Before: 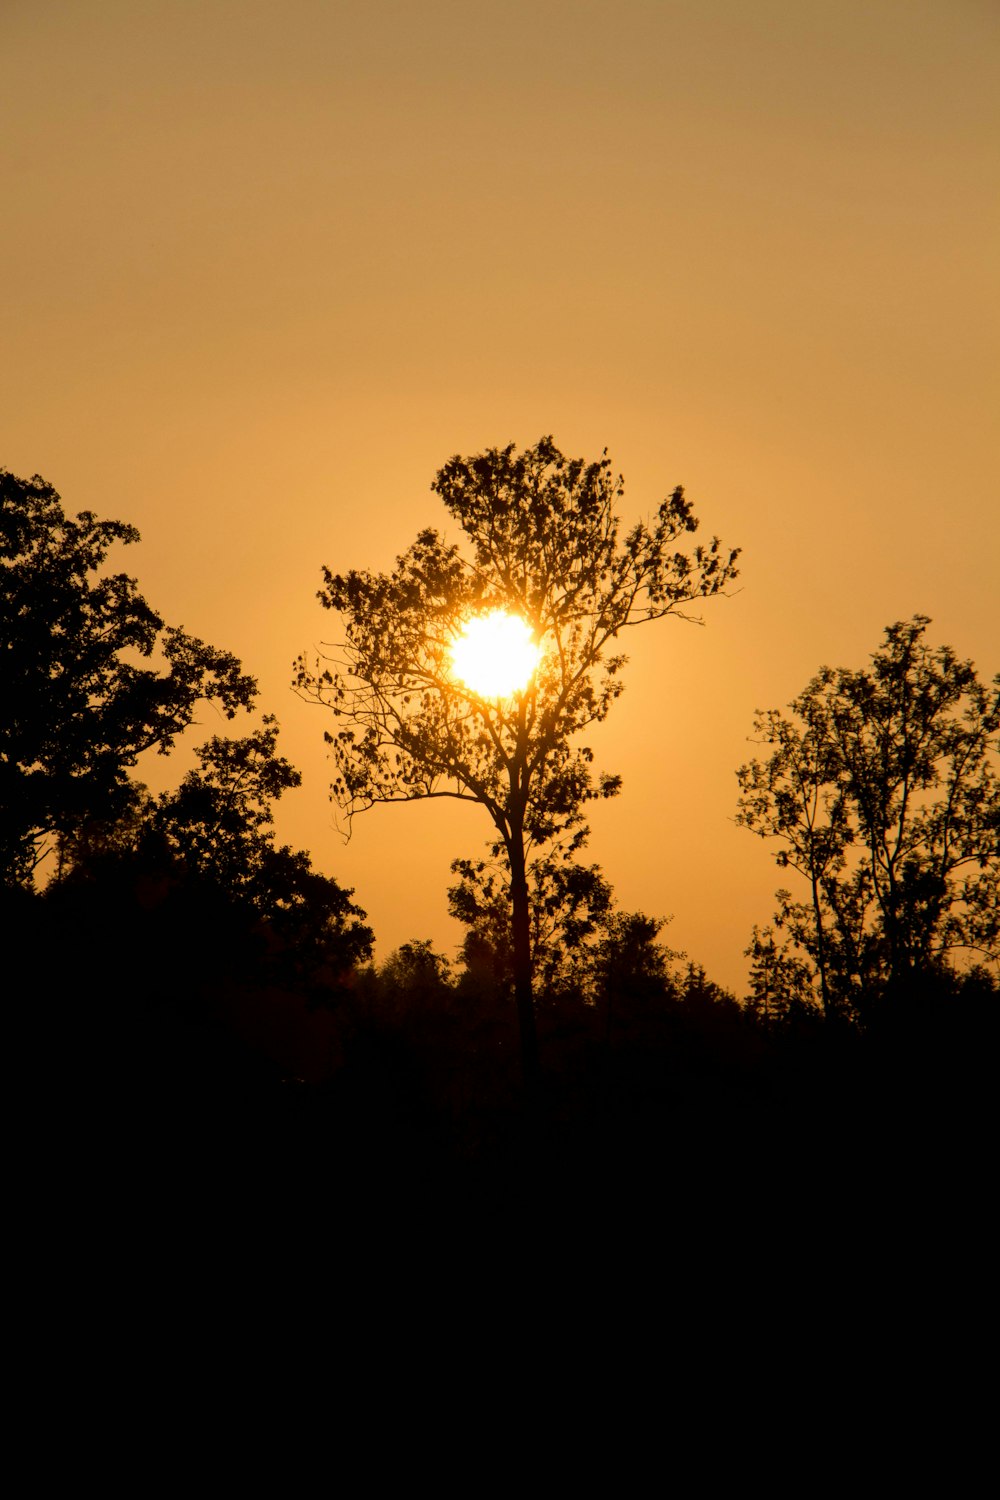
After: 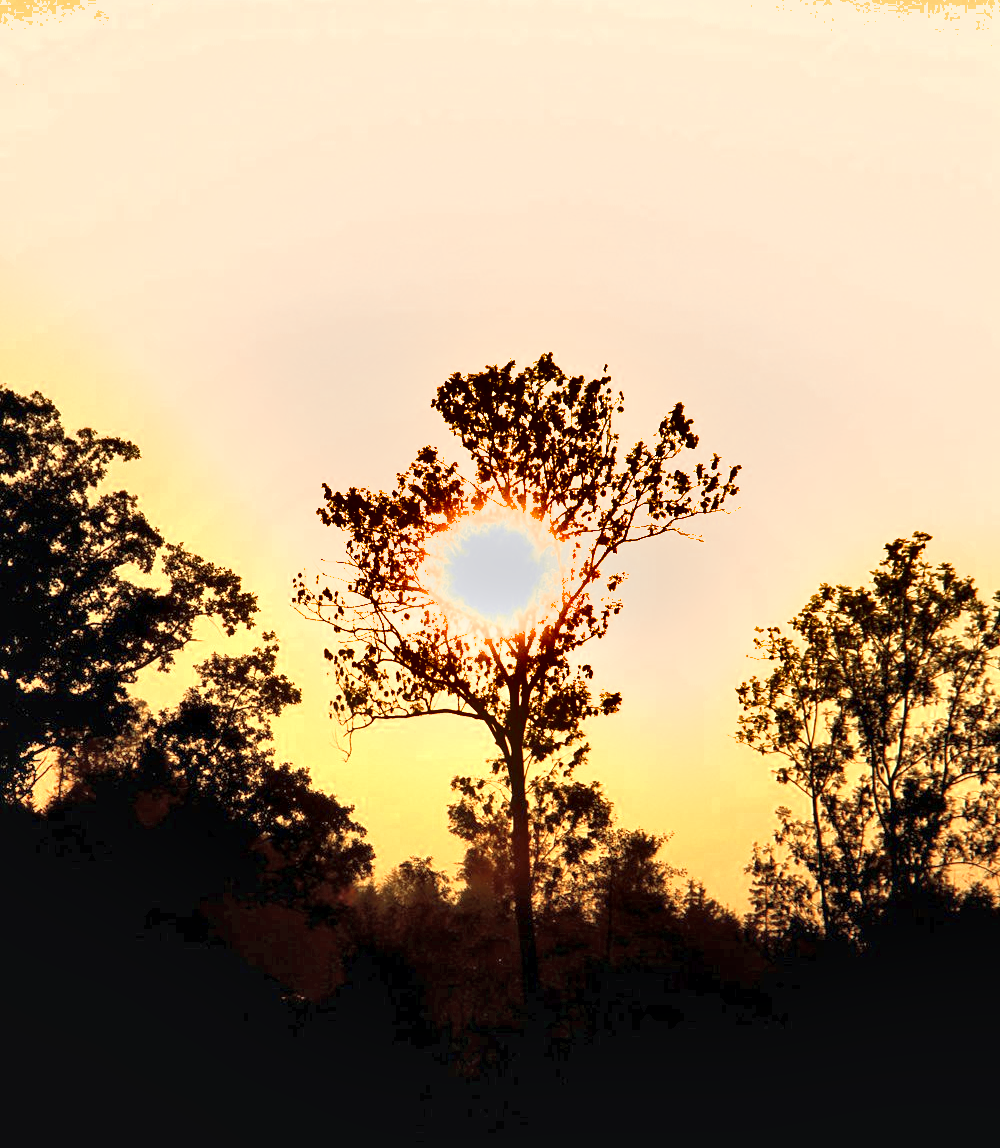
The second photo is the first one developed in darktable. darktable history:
local contrast: mode bilateral grid, contrast 21, coarseness 99, detail 150%, midtone range 0.2
crop: top 5.586%, bottom 17.868%
color zones: curves: ch0 [(0, 0.5) (0.125, 0.4) (0.25, 0.5) (0.375, 0.4) (0.5, 0.4) (0.625, 0.35) (0.75, 0.35) (0.875, 0.5)]; ch1 [(0, 0.35) (0.125, 0.45) (0.25, 0.35) (0.375, 0.35) (0.5, 0.35) (0.625, 0.35) (0.75, 0.45) (0.875, 0.35)]; ch2 [(0, 0.6) (0.125, 0.5) (0.25, 0.5) (0.375, 0.6) (0.5, 0.6) (0.625, 0.5) (0.75, 0.5) (0.875, 0.5)]
shadows and highlights: white point adjustment 0.074, soften with gaussian
color calibration: illuminant as shot in camera, x 0.358, y 0.373, temperature 4628.91 K
exposure: black level correction 0, exposure 1.945 EV, compensate exposure bias true, compensate highlight preservation false
